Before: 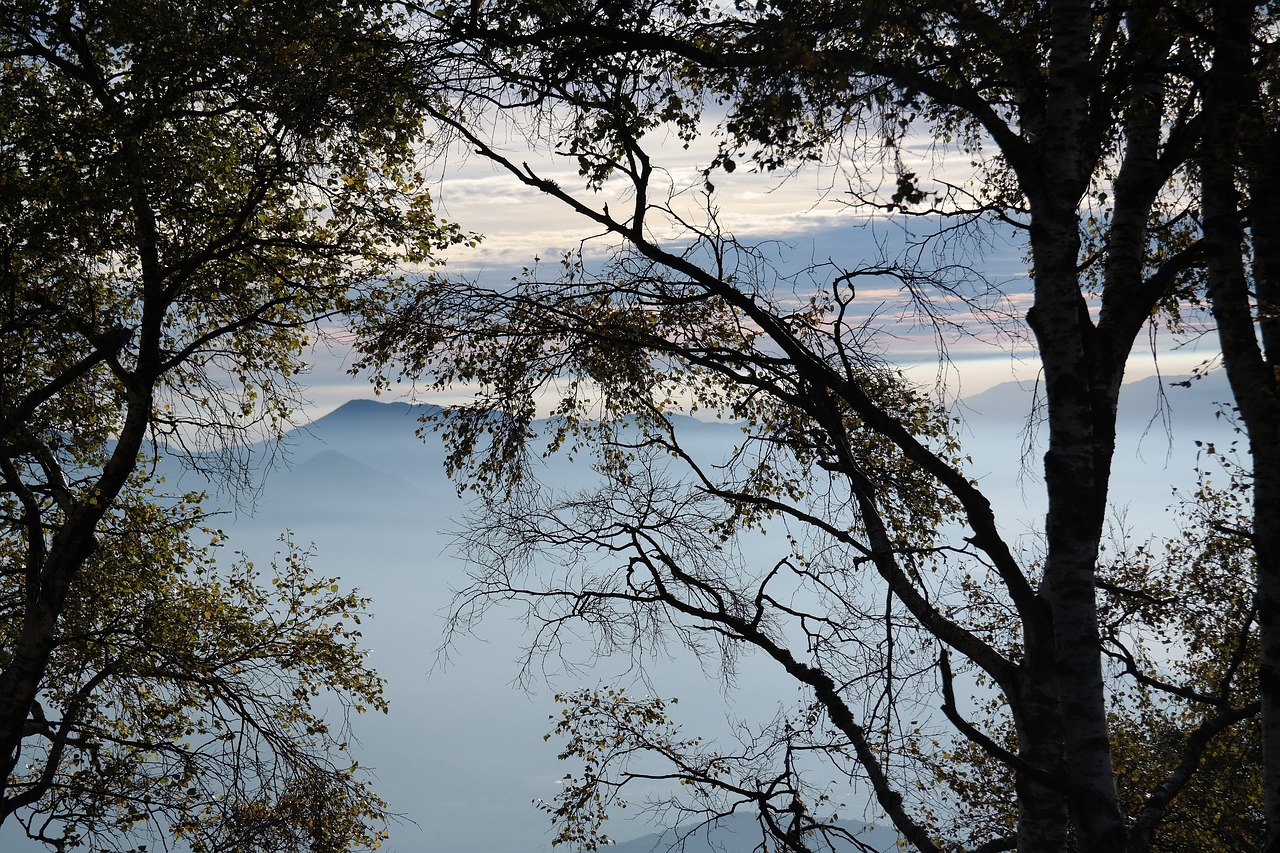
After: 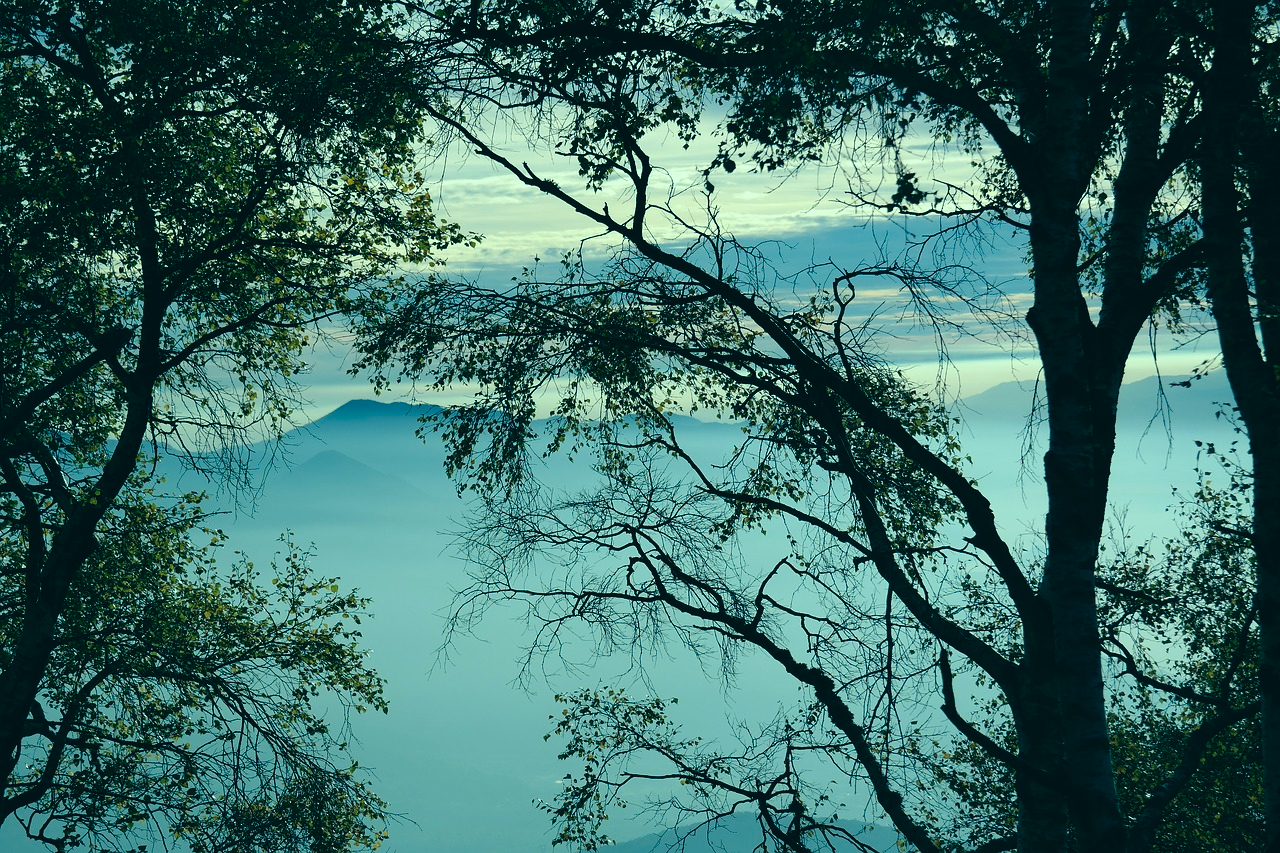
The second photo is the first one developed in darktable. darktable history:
color correction: highlights a* -19.91, highlights b* 9.8, shadows a* -20.85, shadows b* -10.26
